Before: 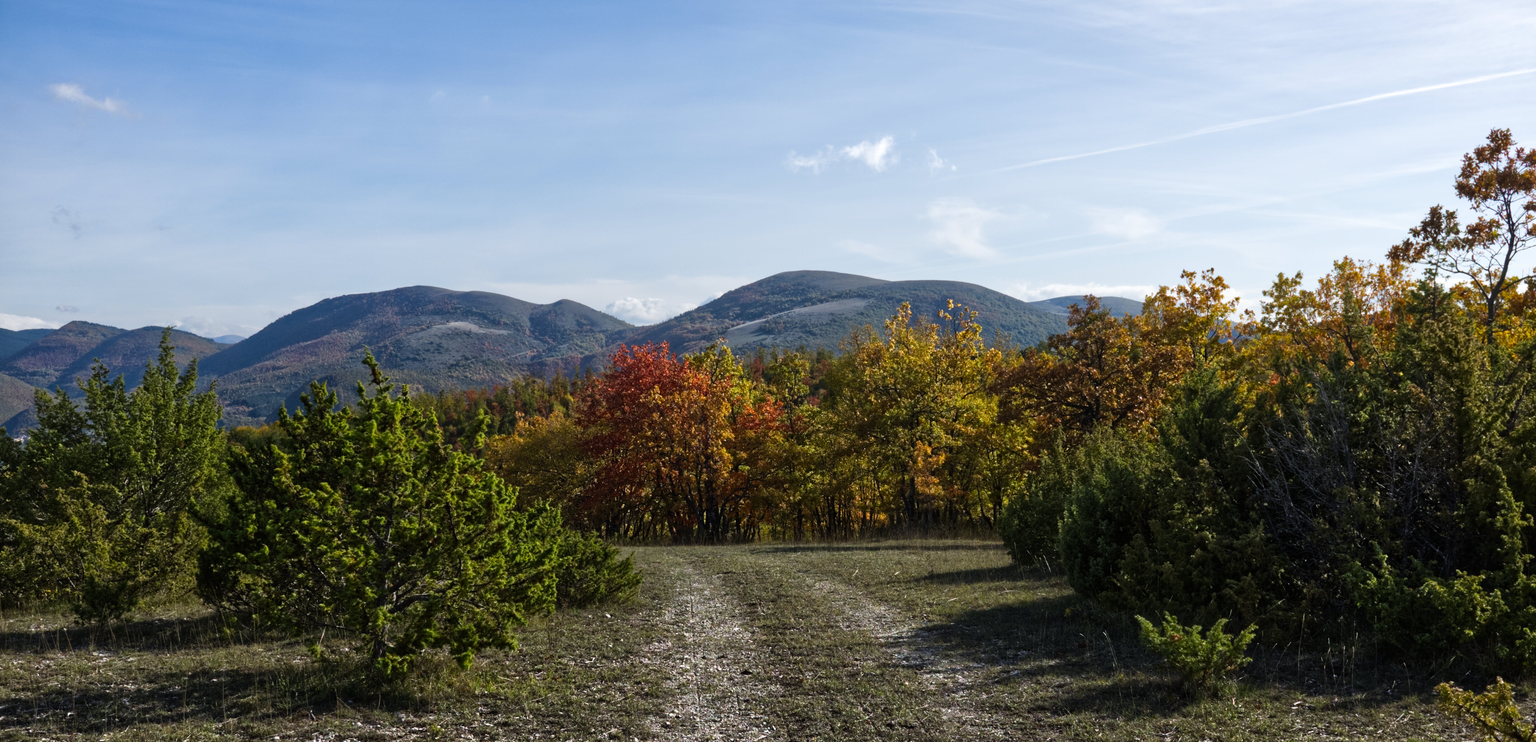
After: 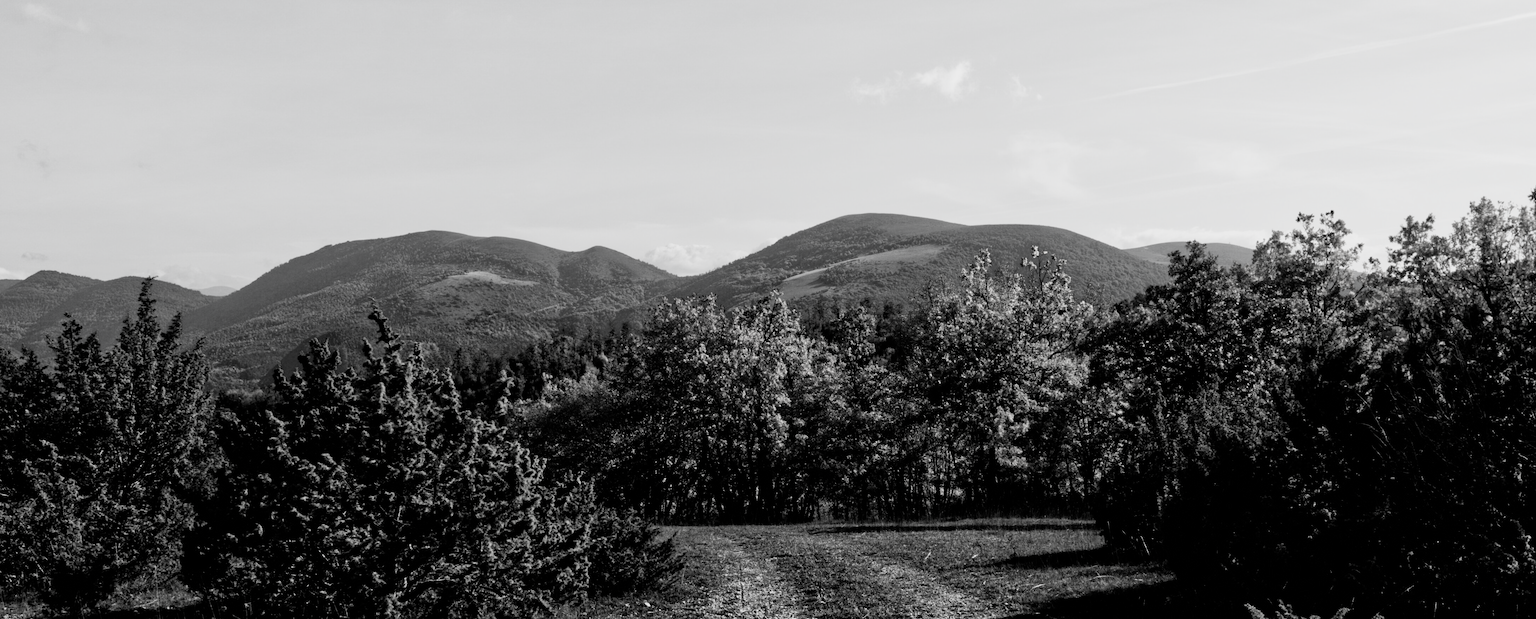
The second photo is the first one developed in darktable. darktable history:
filmic rgb: black relative exposure -5.12 EV, white relative exposure 3.5 EV, hardness 3.18, contrast 1.4, highlights saturation mix -49.01%, color science v4 (2020), contrast in shadows soft, contrast in highlights soft
crop and rotate: left 2.431%, top 11.162%, right 9.306%, bottom 15.111%
contrast brightness saturation: saturation -0.057
